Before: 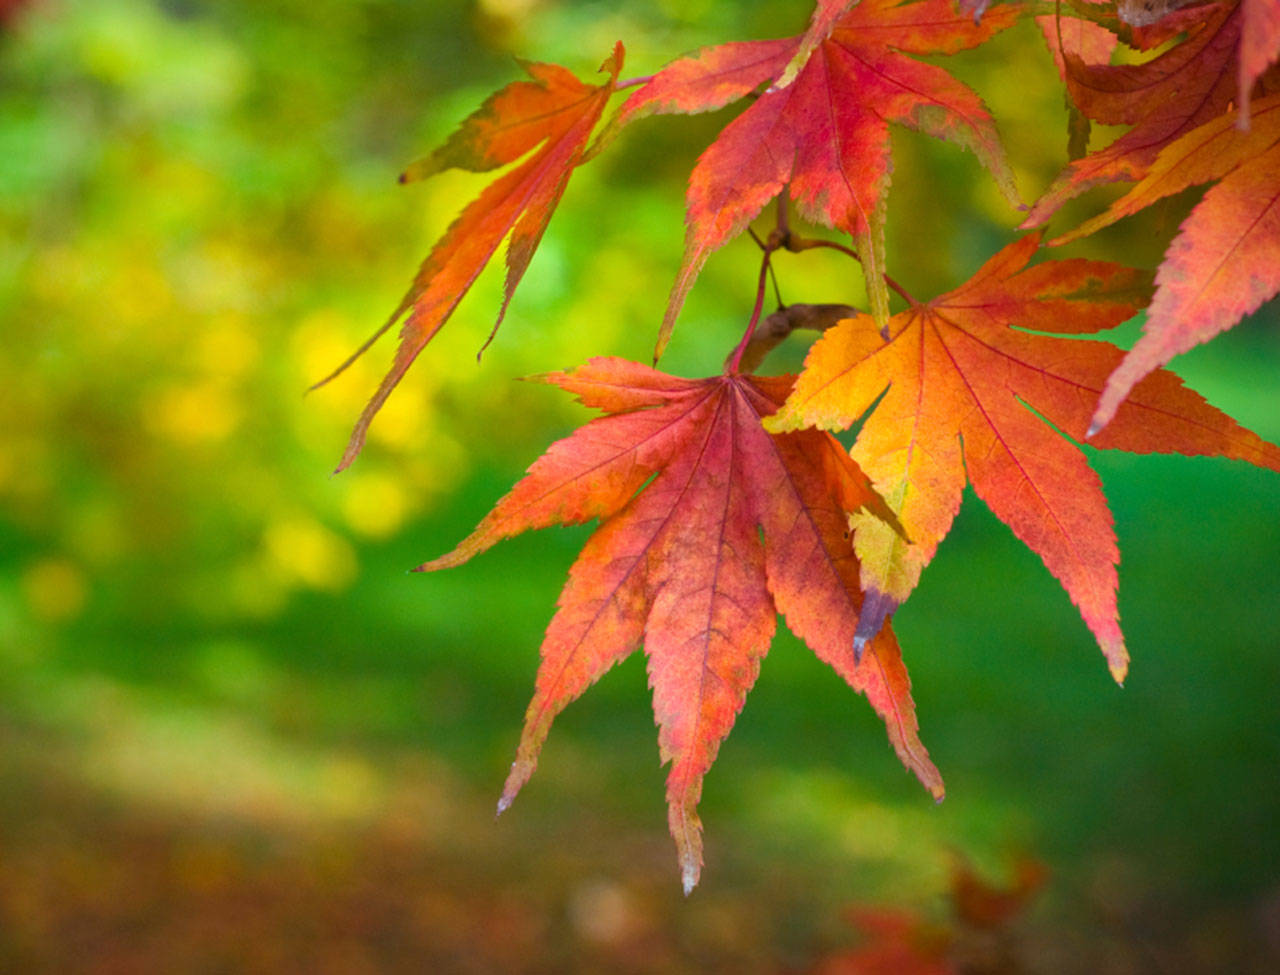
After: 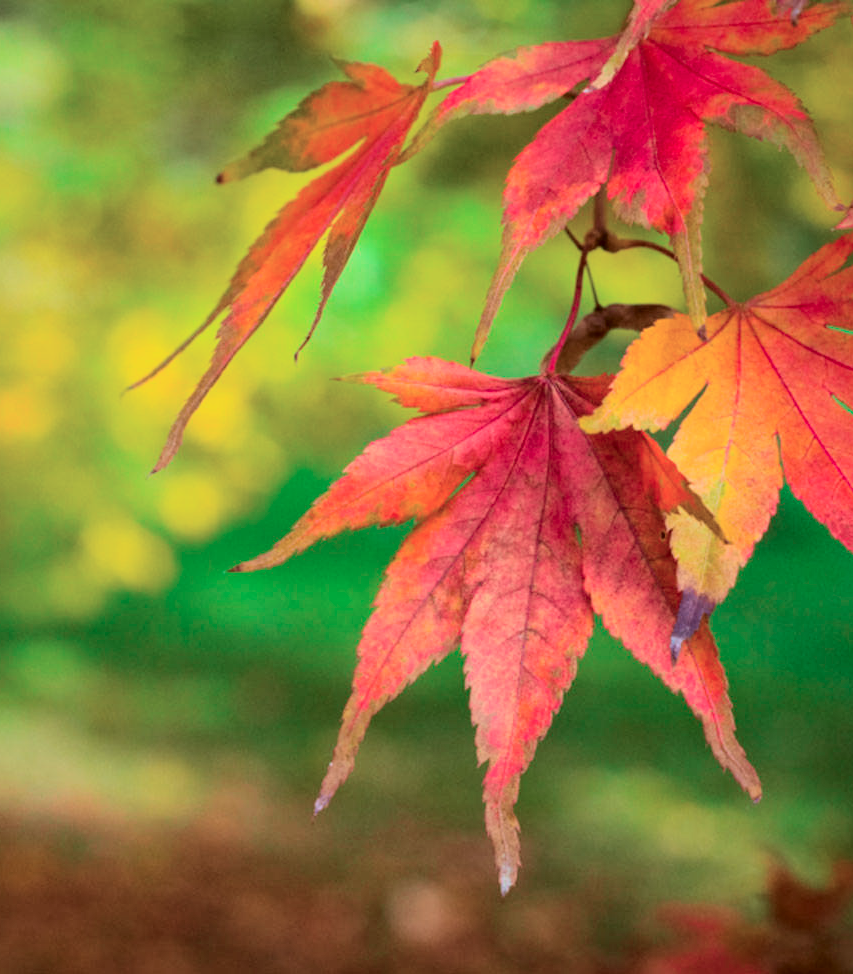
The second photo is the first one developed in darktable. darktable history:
tone curve: curves: ch0 [(0, 0) (0.049, 0.01) (0.154, 0.081) (0.491, 0.519) (0.748, 0.765) (1, 0.919)]; ch1 [(0, 0) (0.172, 0.123) (0.317, 0.272) (0.401, 0.422) (0.489, 0.496) (0.531, 0.557) (0.615, 0.612) (0.741, 0.783) (1, 1)]; ch2 [(0, 0) (0.411, 0.424) (0.483, 0.478) (0.544, 0.56) (0.686, 0.638) (1, 1)], color space Lab, independent channels, preserve colors none
crop and rotate: left 14.343%, right 18.958%
